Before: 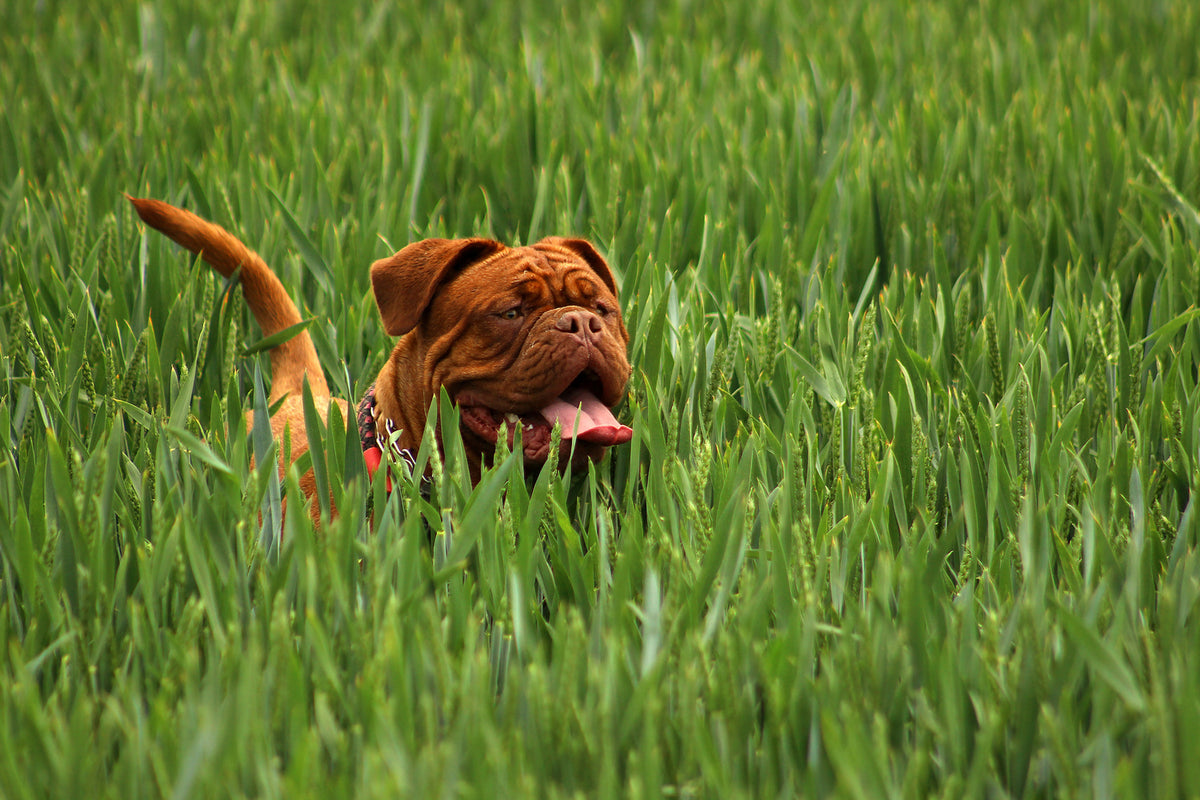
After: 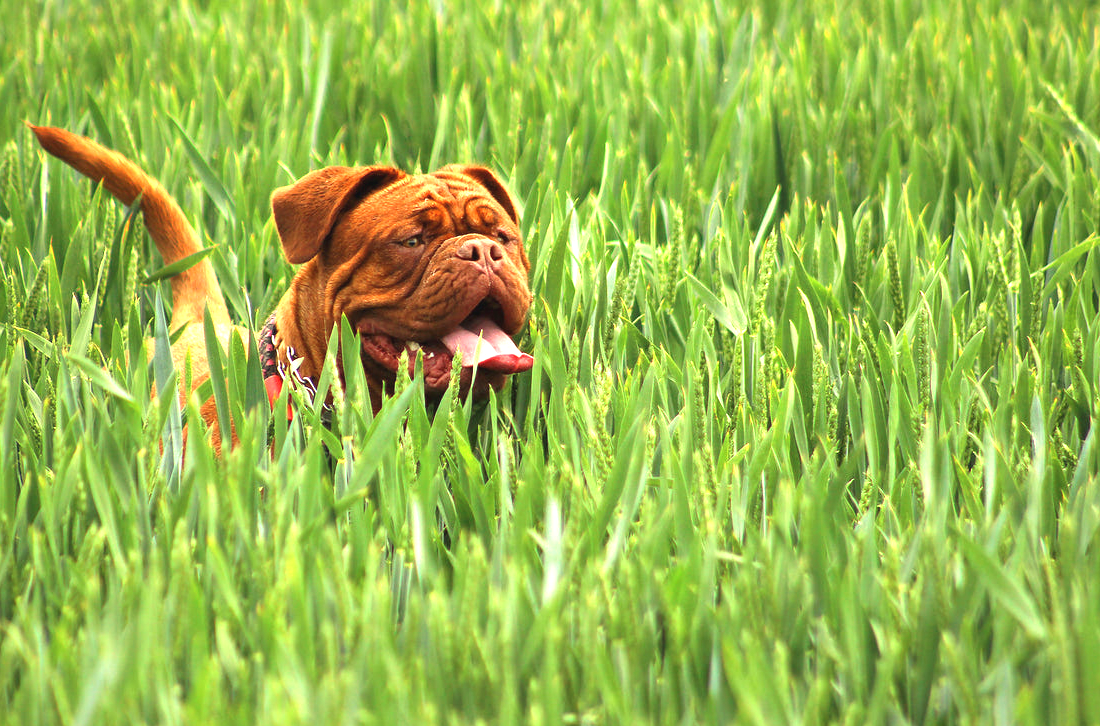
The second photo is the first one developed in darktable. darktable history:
exposure: black level correction -0.002, exposure 1.35 EV, compensate highlight preservation false
crop and rotate: left 8.262%, top 9.226%
